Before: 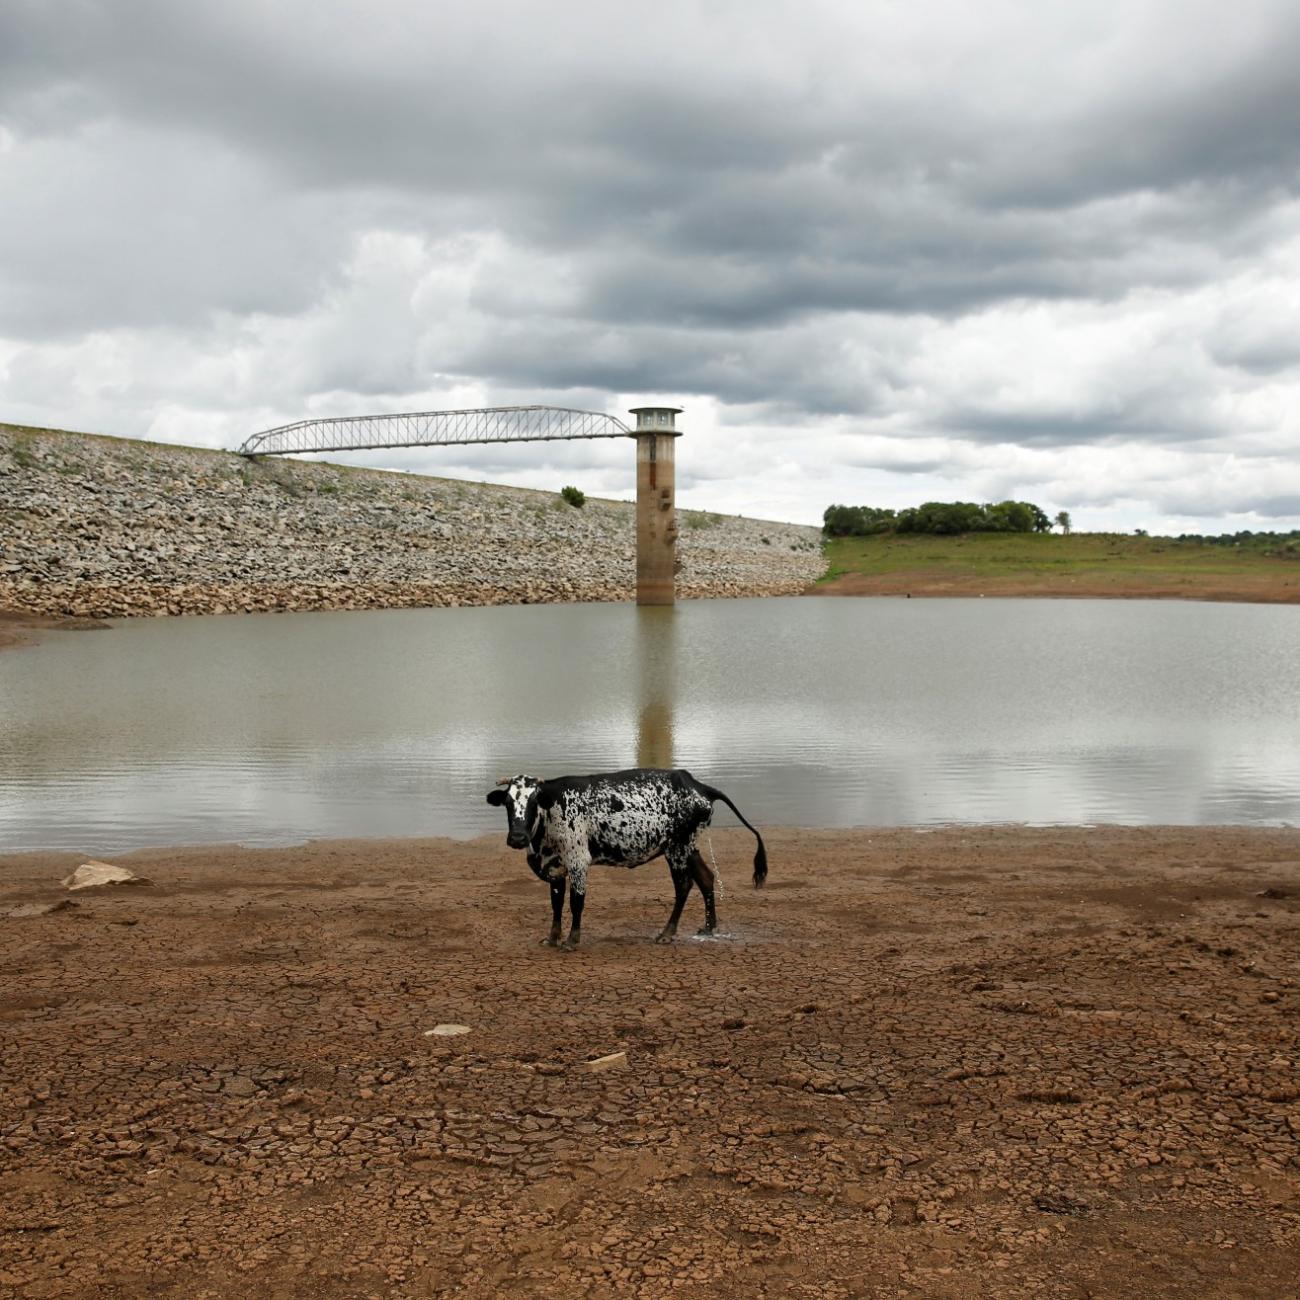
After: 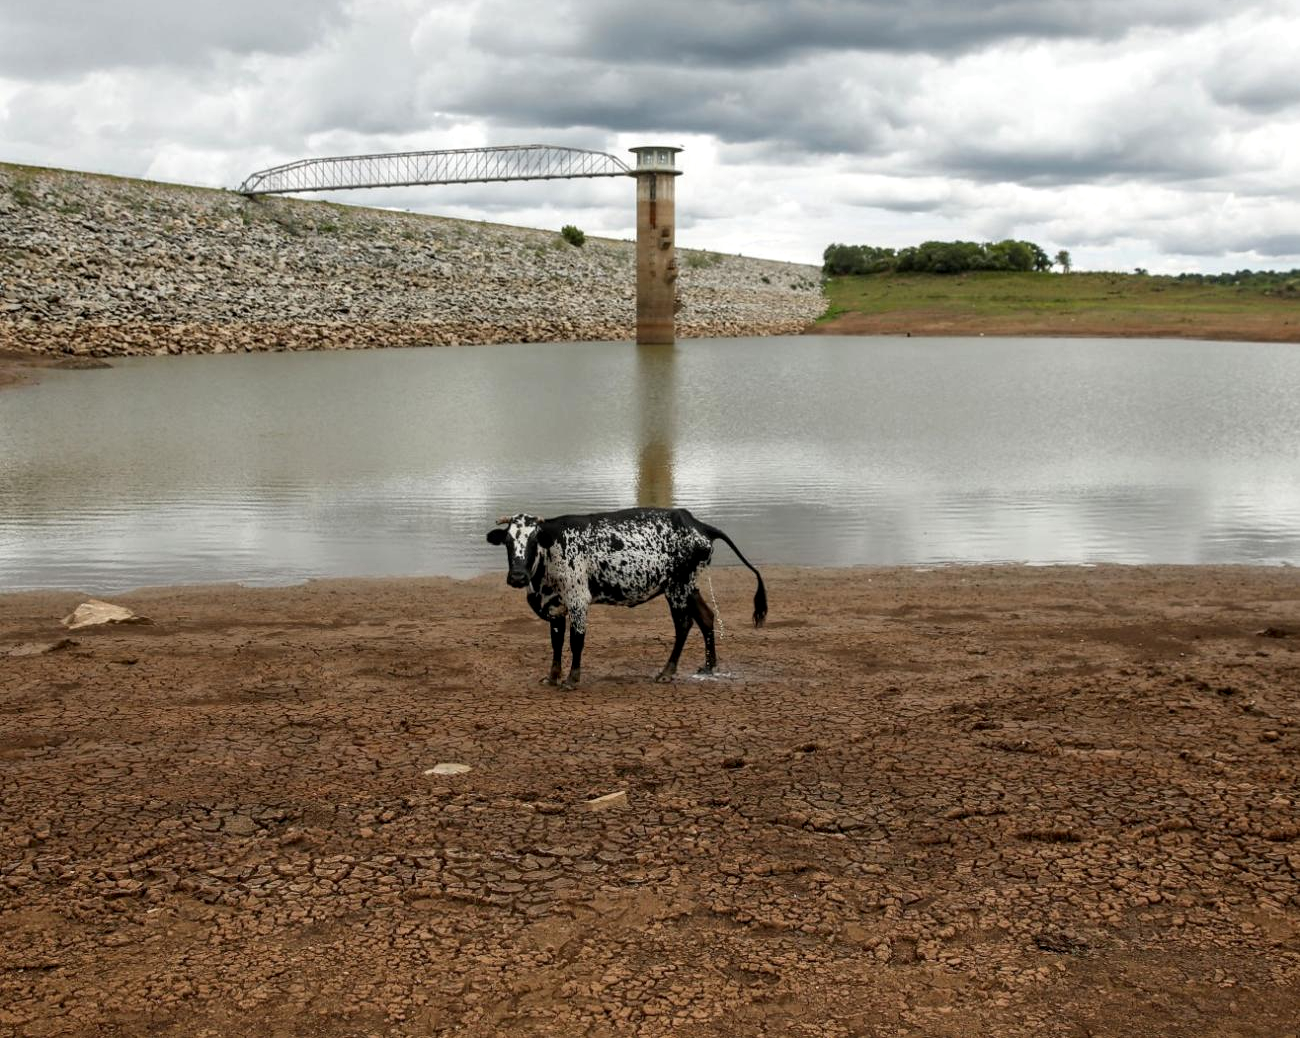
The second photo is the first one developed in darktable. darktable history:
crop and rotate: top 20.146%
local contrast: on, module defaults
